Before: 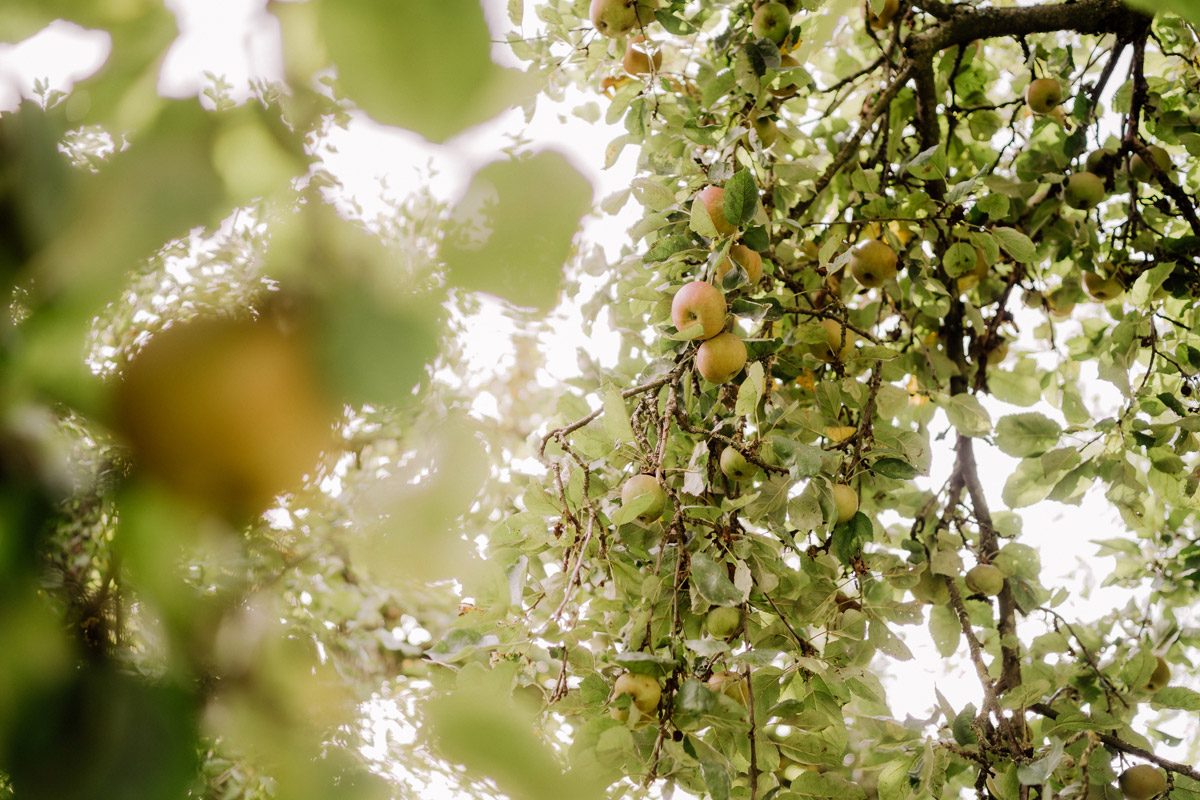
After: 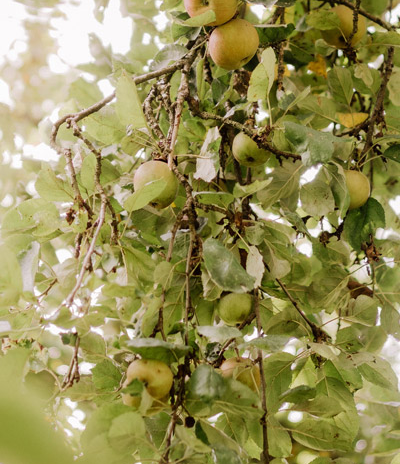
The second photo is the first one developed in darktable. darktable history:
crop: left 40.669%, top 39.289%, right 25.97%, bottom 2.678%
